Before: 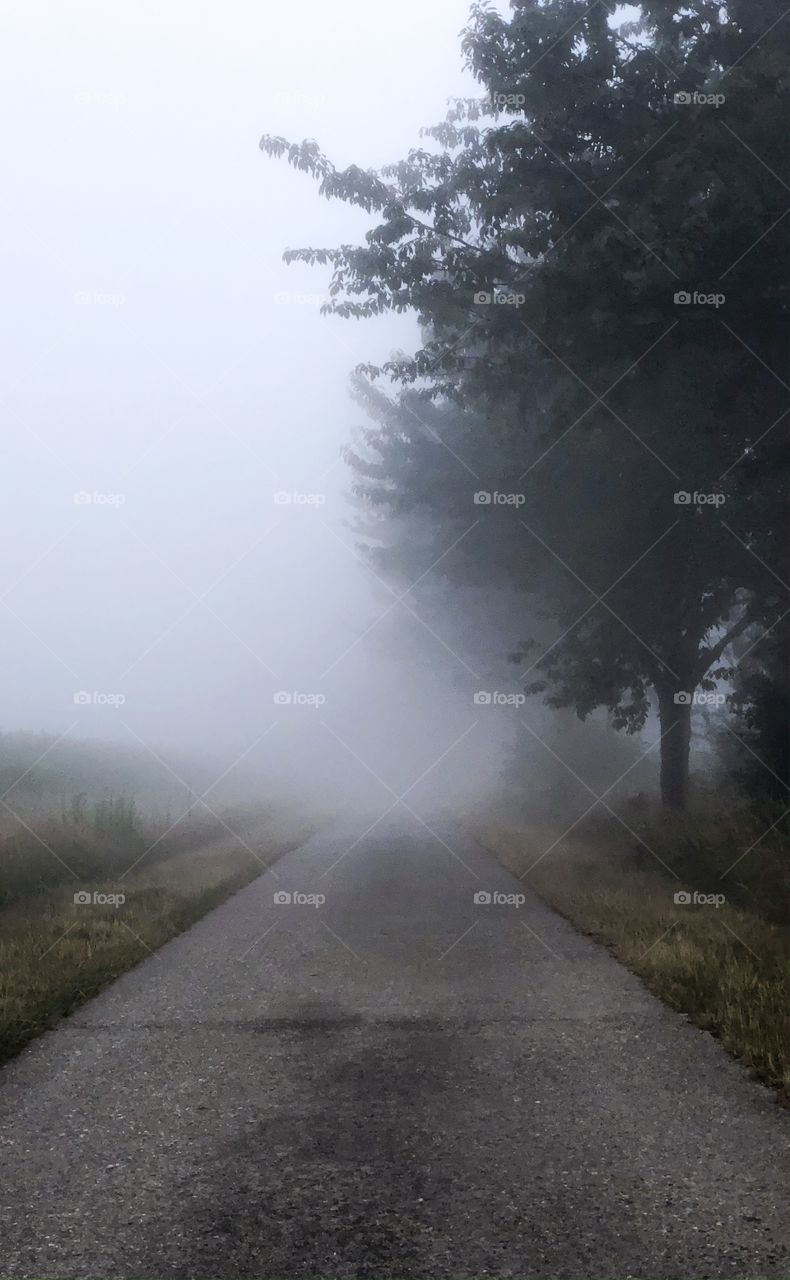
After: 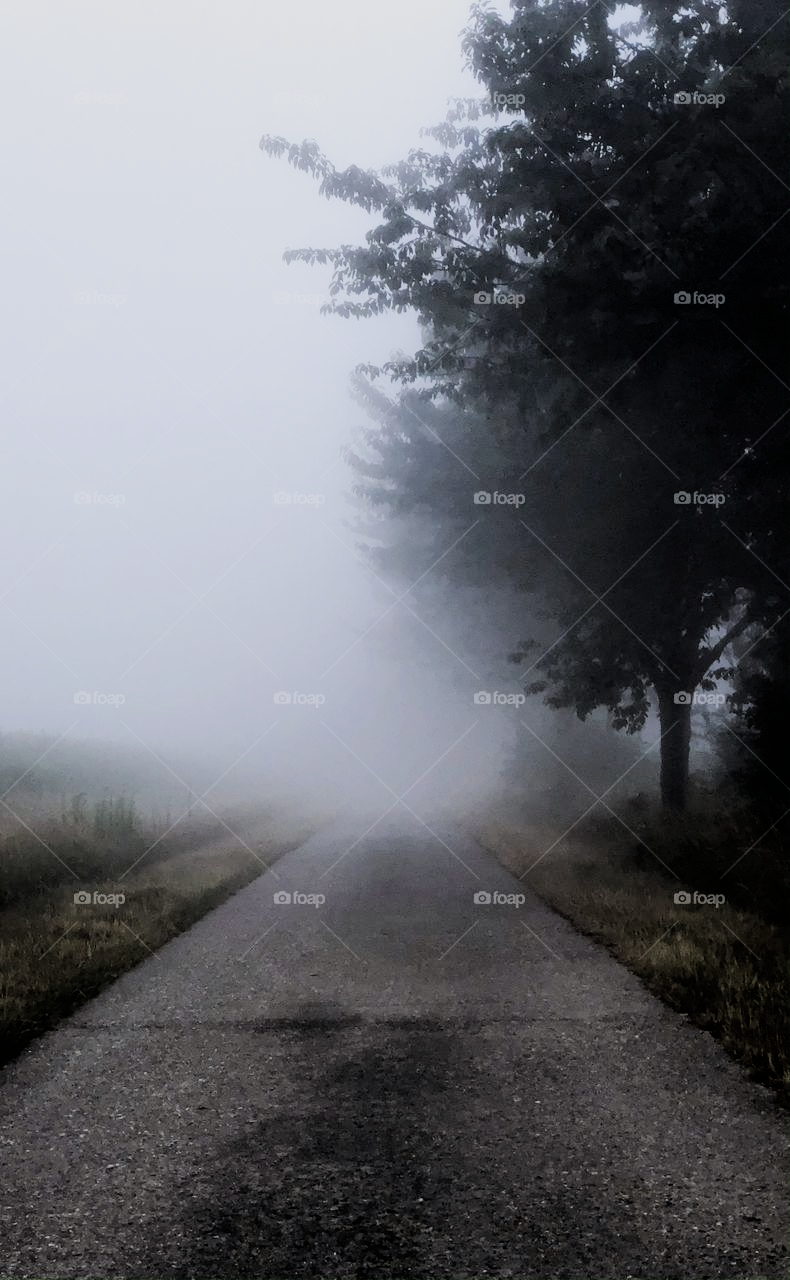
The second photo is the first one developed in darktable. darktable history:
filmic rgb: black relative exposure -5.01 EV, white relative exposure 3.99 EV, hardness 2.88, contrast 1.3
